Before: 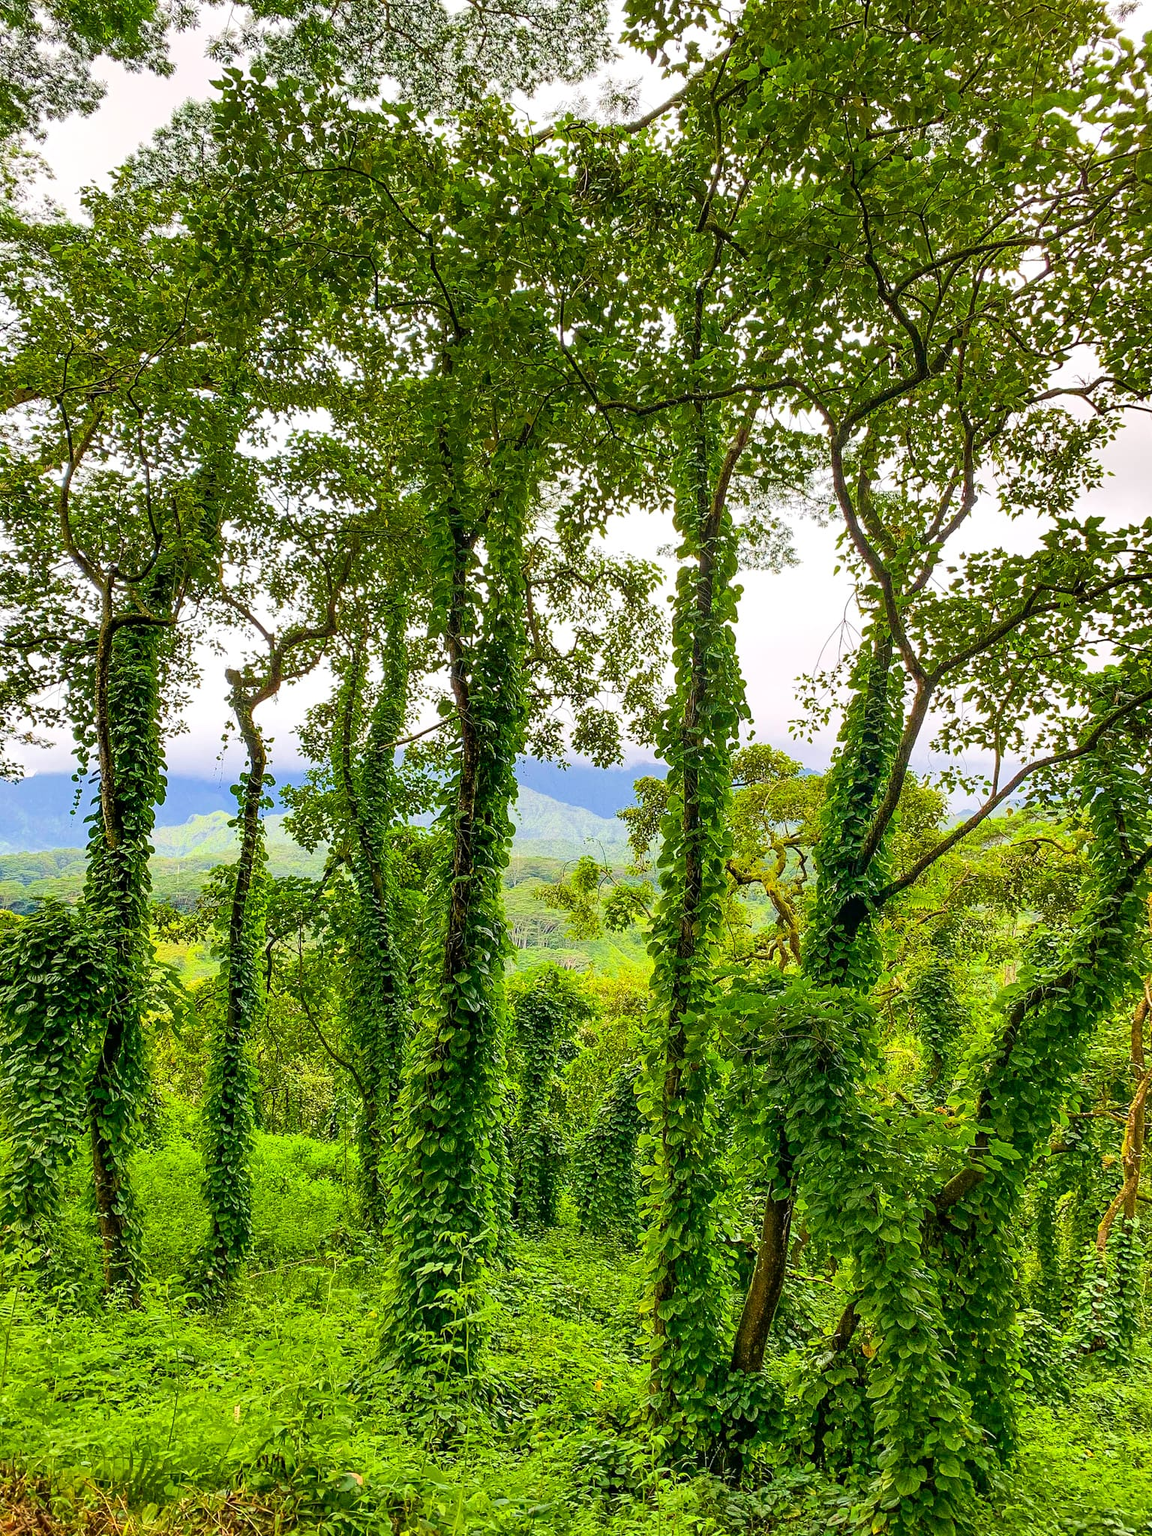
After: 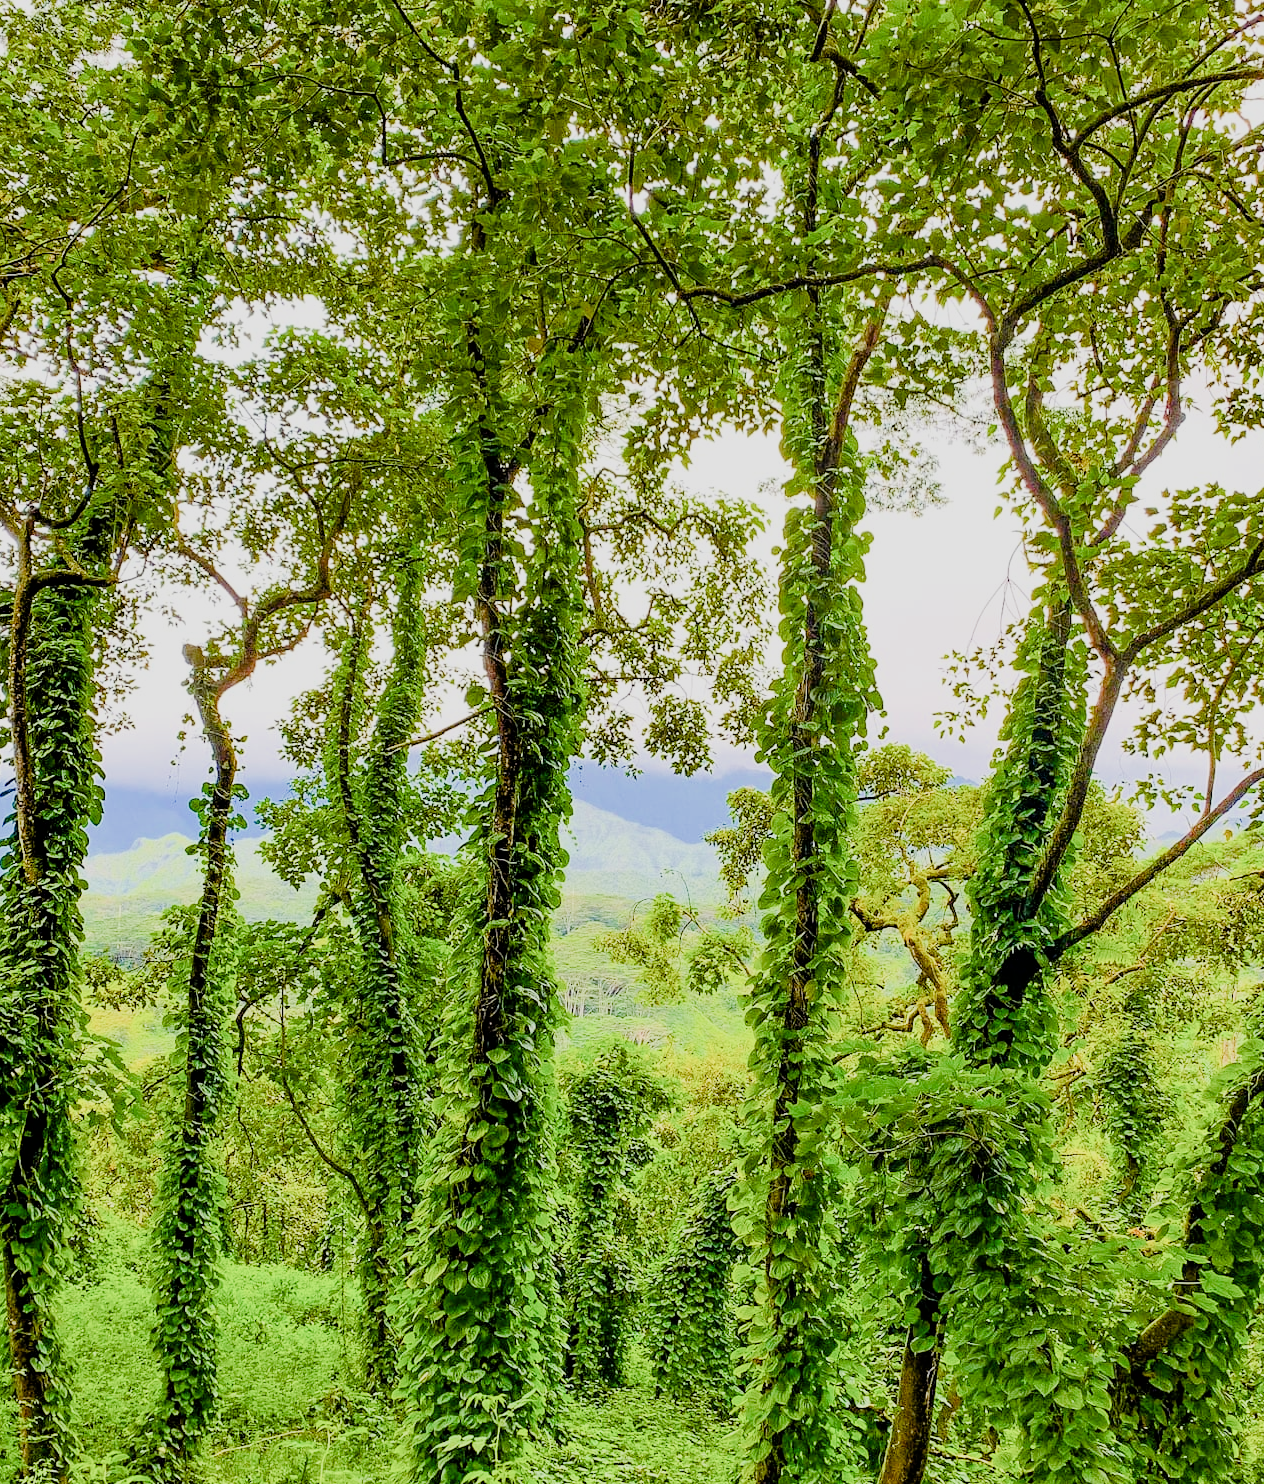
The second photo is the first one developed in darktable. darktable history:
filmic rgb: black relative exposure -6.04 EV, white relative exposure 6.95 EV, hardness 2.26
crop: left 7.74%, top 12.125%, right 9.954%, bottom 15.414%
color balance rgb: shadows lift › luminance 0.728%, shadows lift › chroma 6.951%, shadows lift › hue 300.79°, perceptual saturation grading › global saturation 13.699%, perceptual saturation grading › highlights -25.256%, perceptual saturation grading › shadows 29.558%, global vibrance 9.291%
exposure: exposure 1.001 EV, compensate highlight preservation false
